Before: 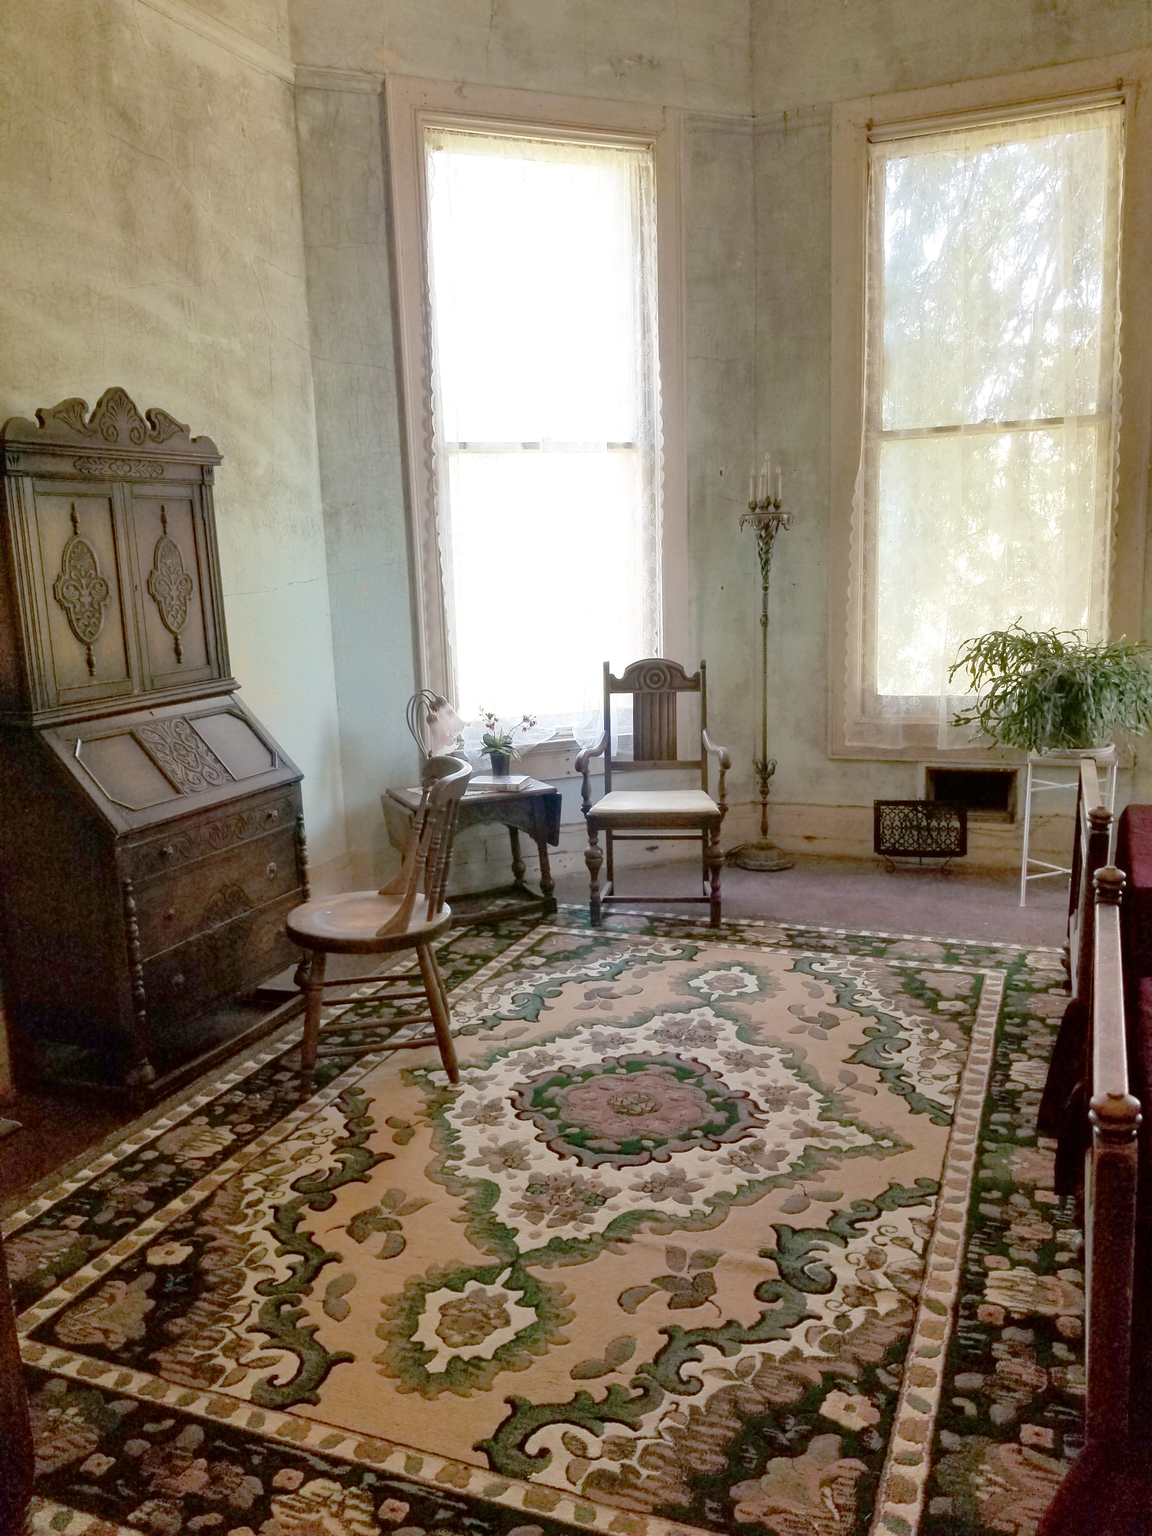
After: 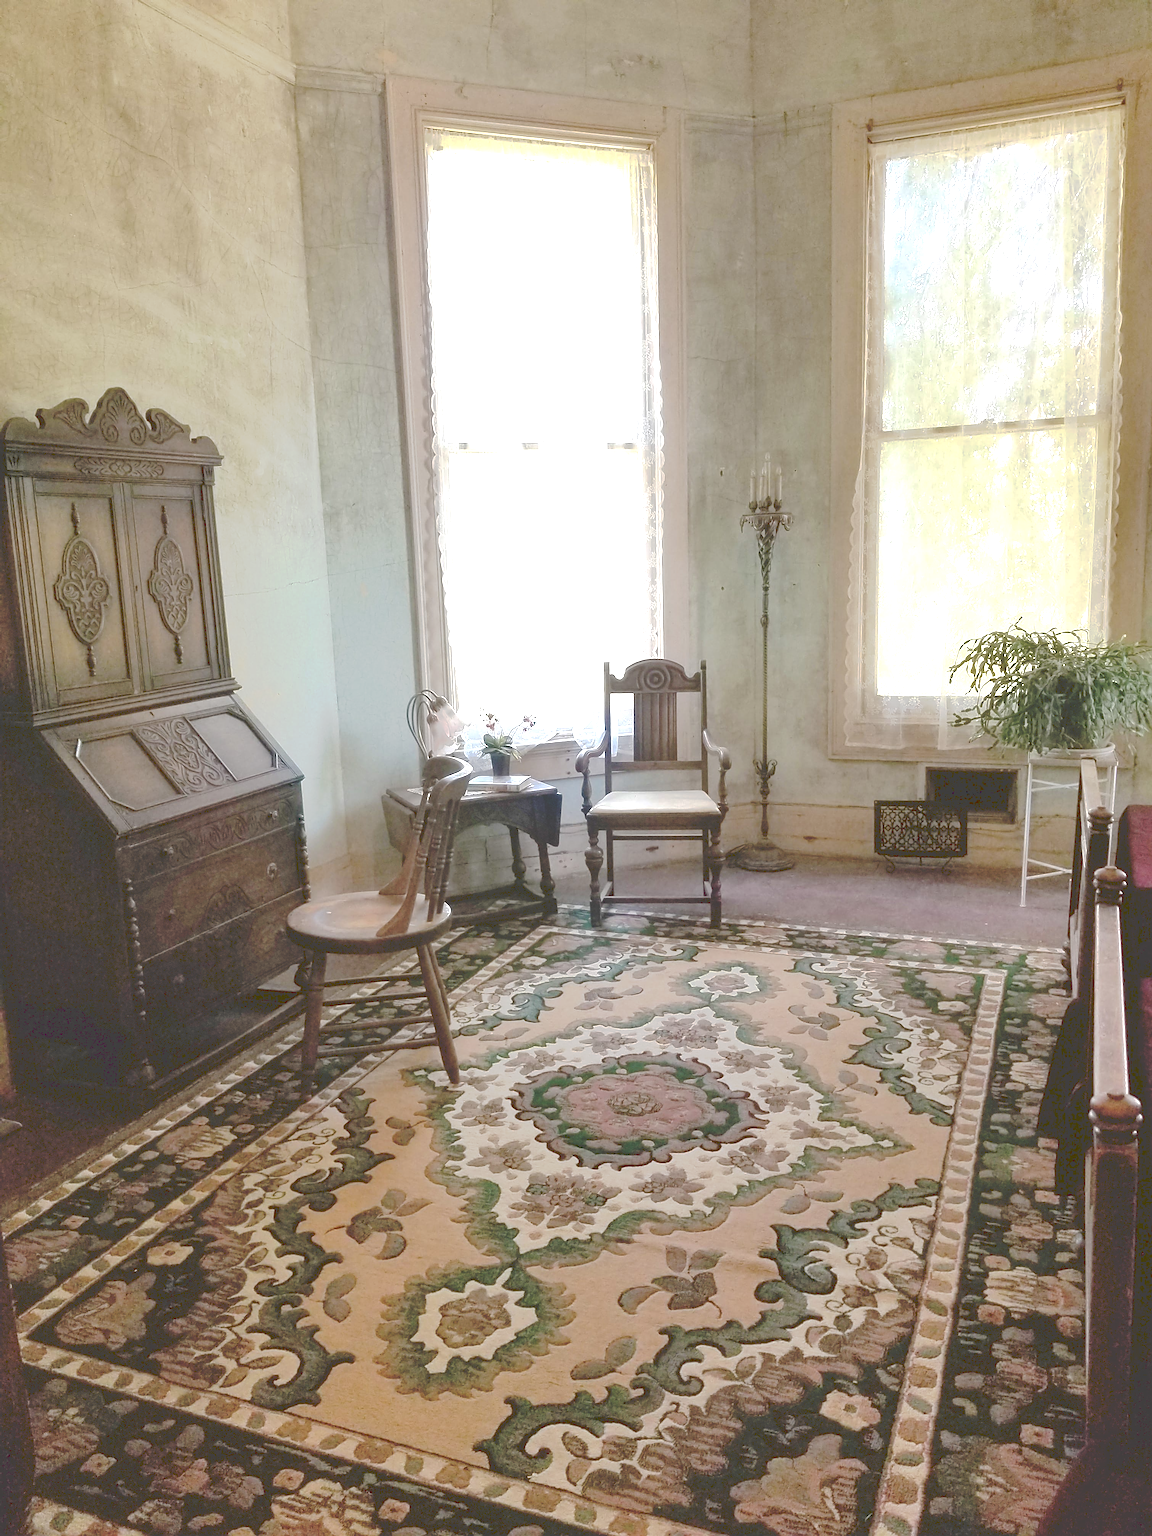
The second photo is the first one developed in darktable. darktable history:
sharpen: on, module defaults
tone curve: curves: ch0 [(0, 0) (0.003, 0.264) (0.011, 0.264) (0.025, 0.265) (0.044, 0.269) (0.069, 0.273) (0.1, 0.28) (0.136, 0.292) (0.177, 0.309) (0.224, 0.336) (0.277, 0.371) (0.335, 0.412) (0.399, 0.469) (0.468, 0.533) (0.543, 0.595) (0.623, 0.66) (0.709, 0.73) (0.801, 0.8) (0.898, 0.854) (1, 1)], preserve colors none
exposure: exposure 0.432 EV, compensate exposure bias true, compensate highlight preservation false
